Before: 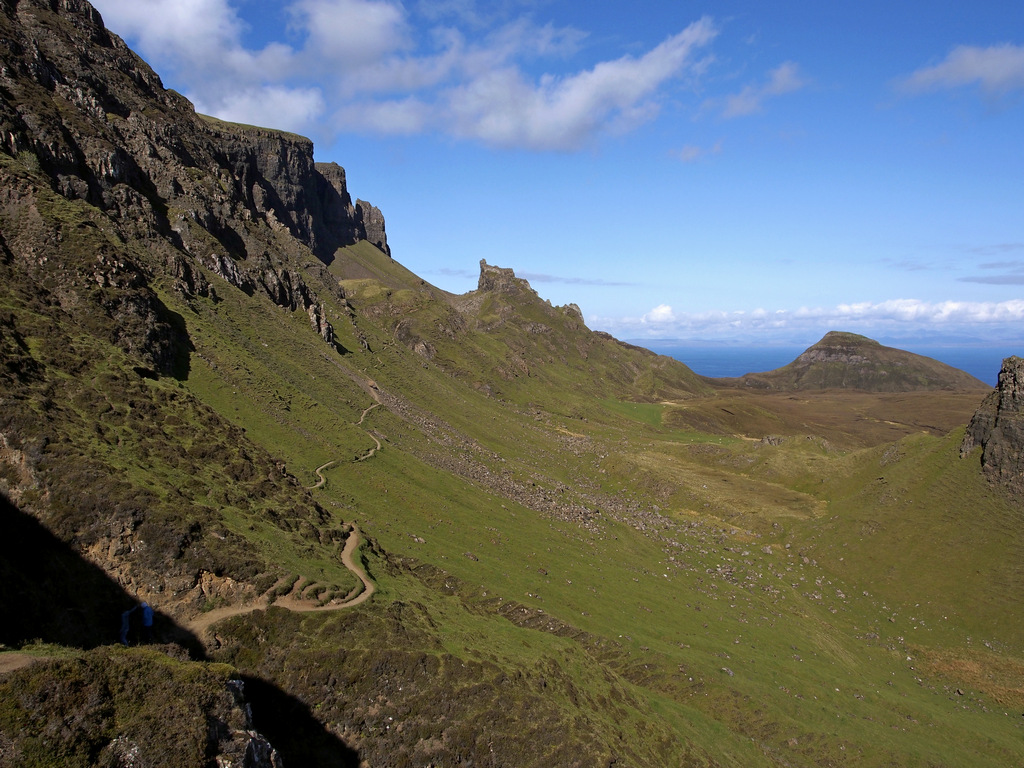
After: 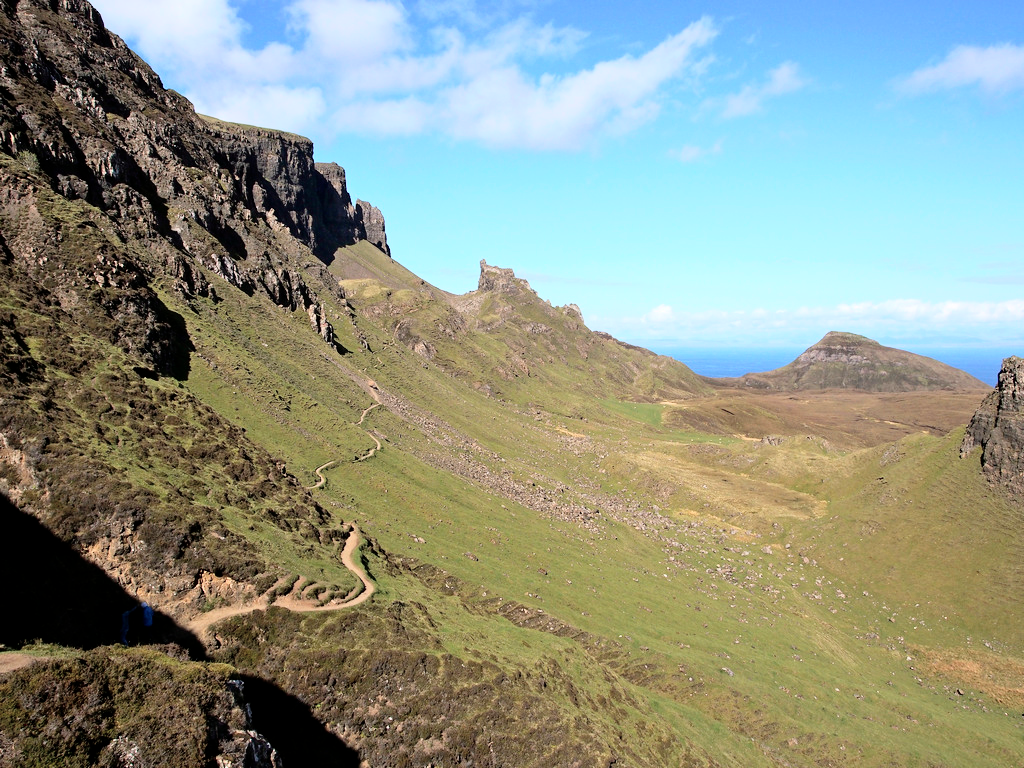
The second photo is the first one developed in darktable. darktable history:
tone curve: curves: ch0 [(0, 0) (0.003, 0.003) (0.011, 0.012) (0.025, 0.028) (0.044, 0.049) (0.069, 0.091) (0.1, 0.144) (0.136, 0.21) (0.177, 0.277) (0.224, 0.352) (0.277, 0.433) (0.335, 0.523) (0.399, 0.613) (0.468, 0.702) (0.543, 0.79) (0.623, 0.867) (0.709, 0.916) (0.801, 0.946) (0.898, 0.972) (1, 1)], color space Lab, independent channels, preserve colors none
